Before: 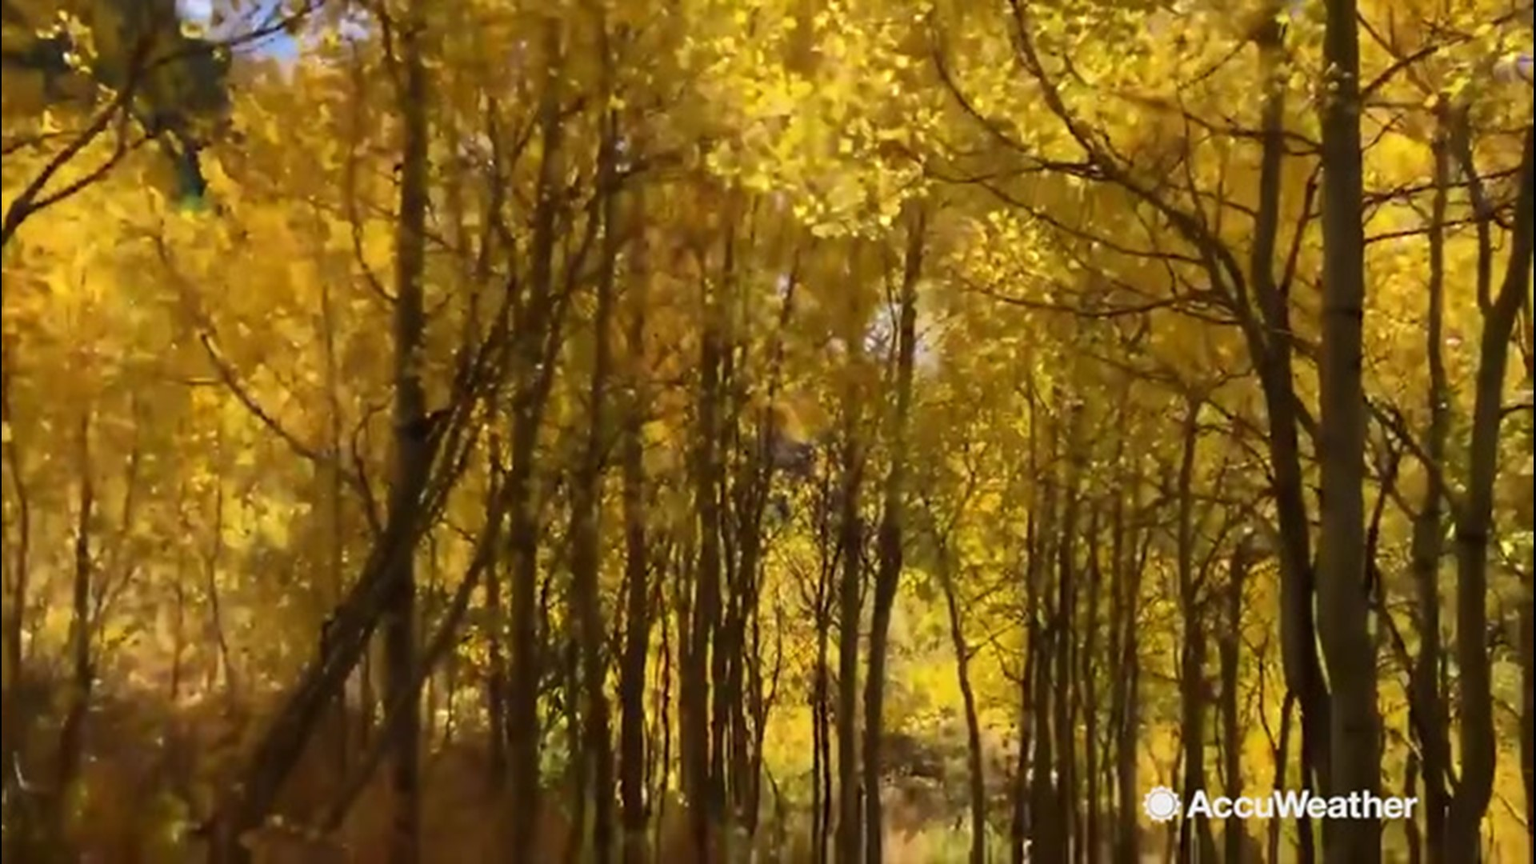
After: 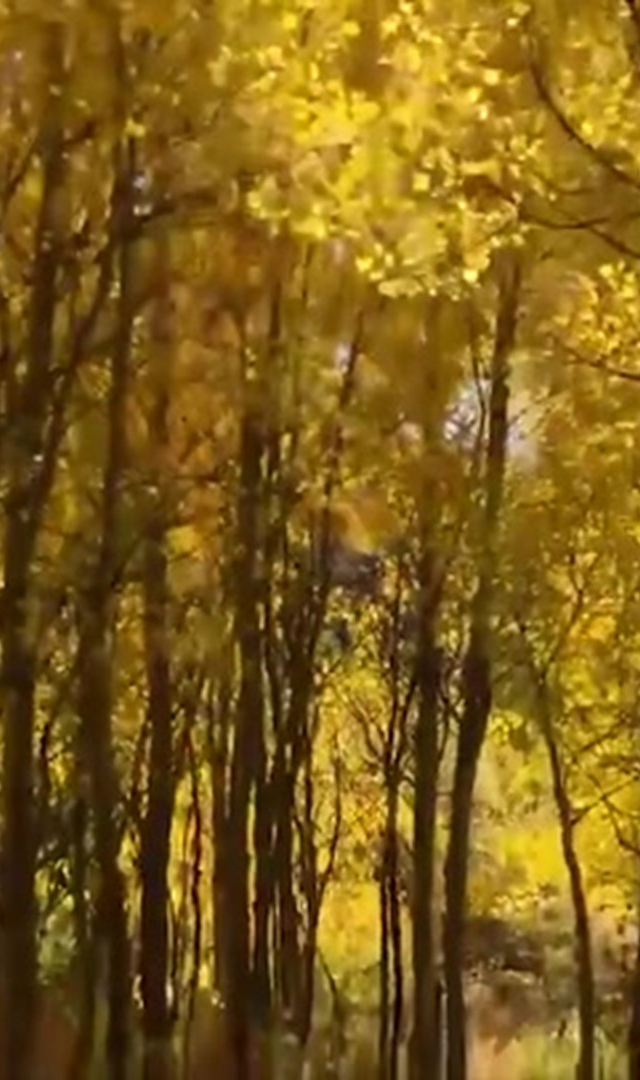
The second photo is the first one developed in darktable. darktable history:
crop: left 33.162%, right 33.483%
